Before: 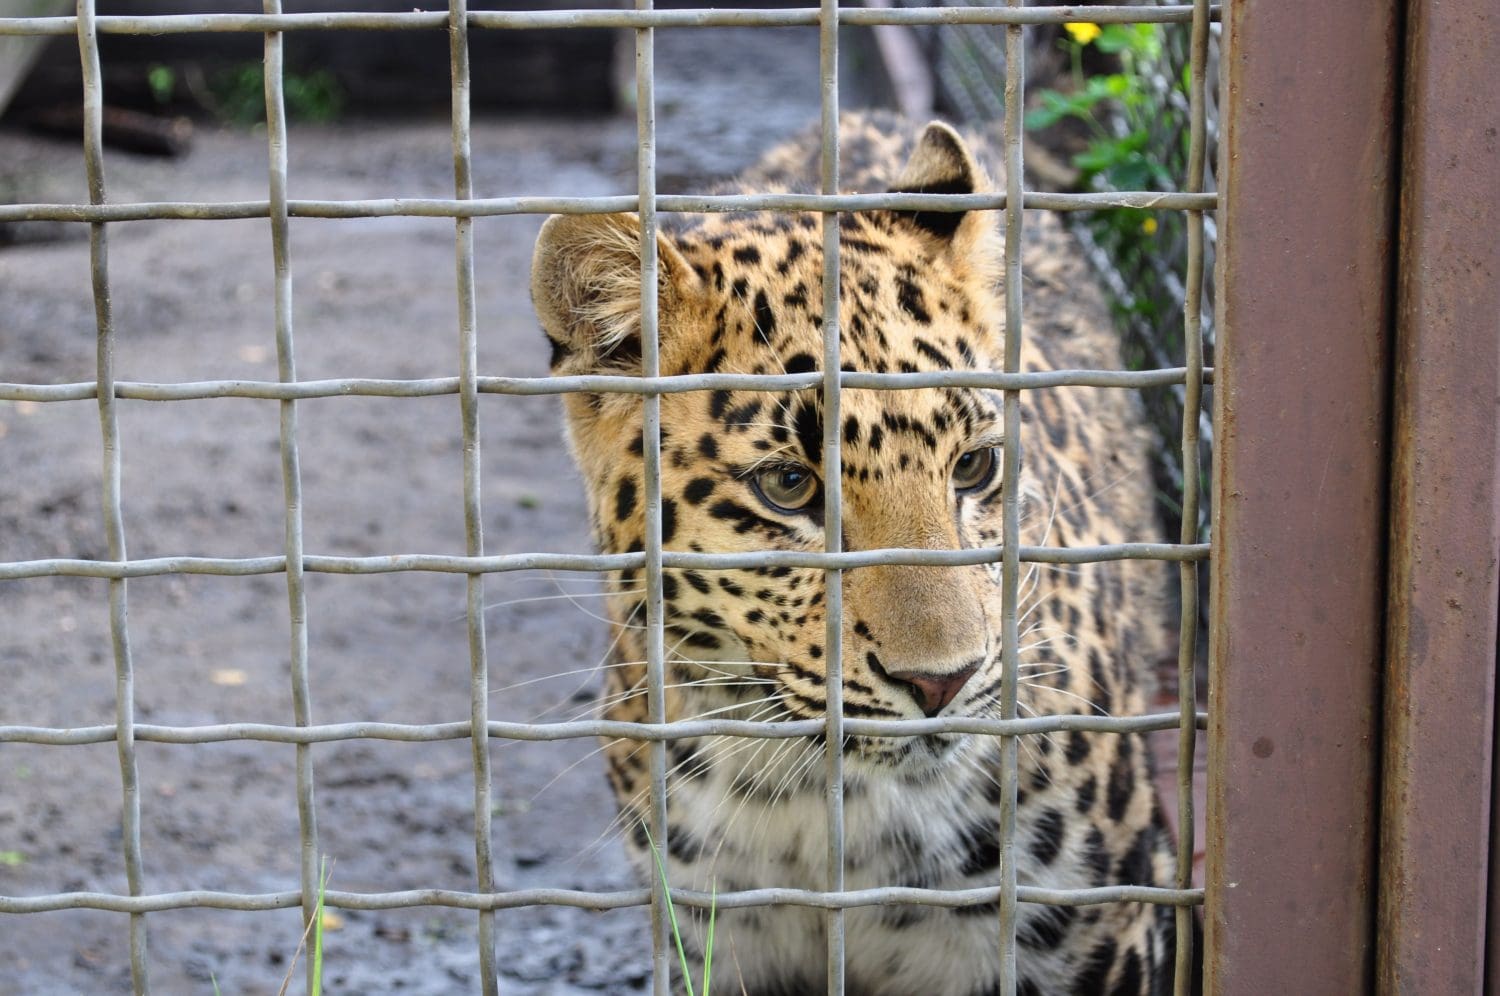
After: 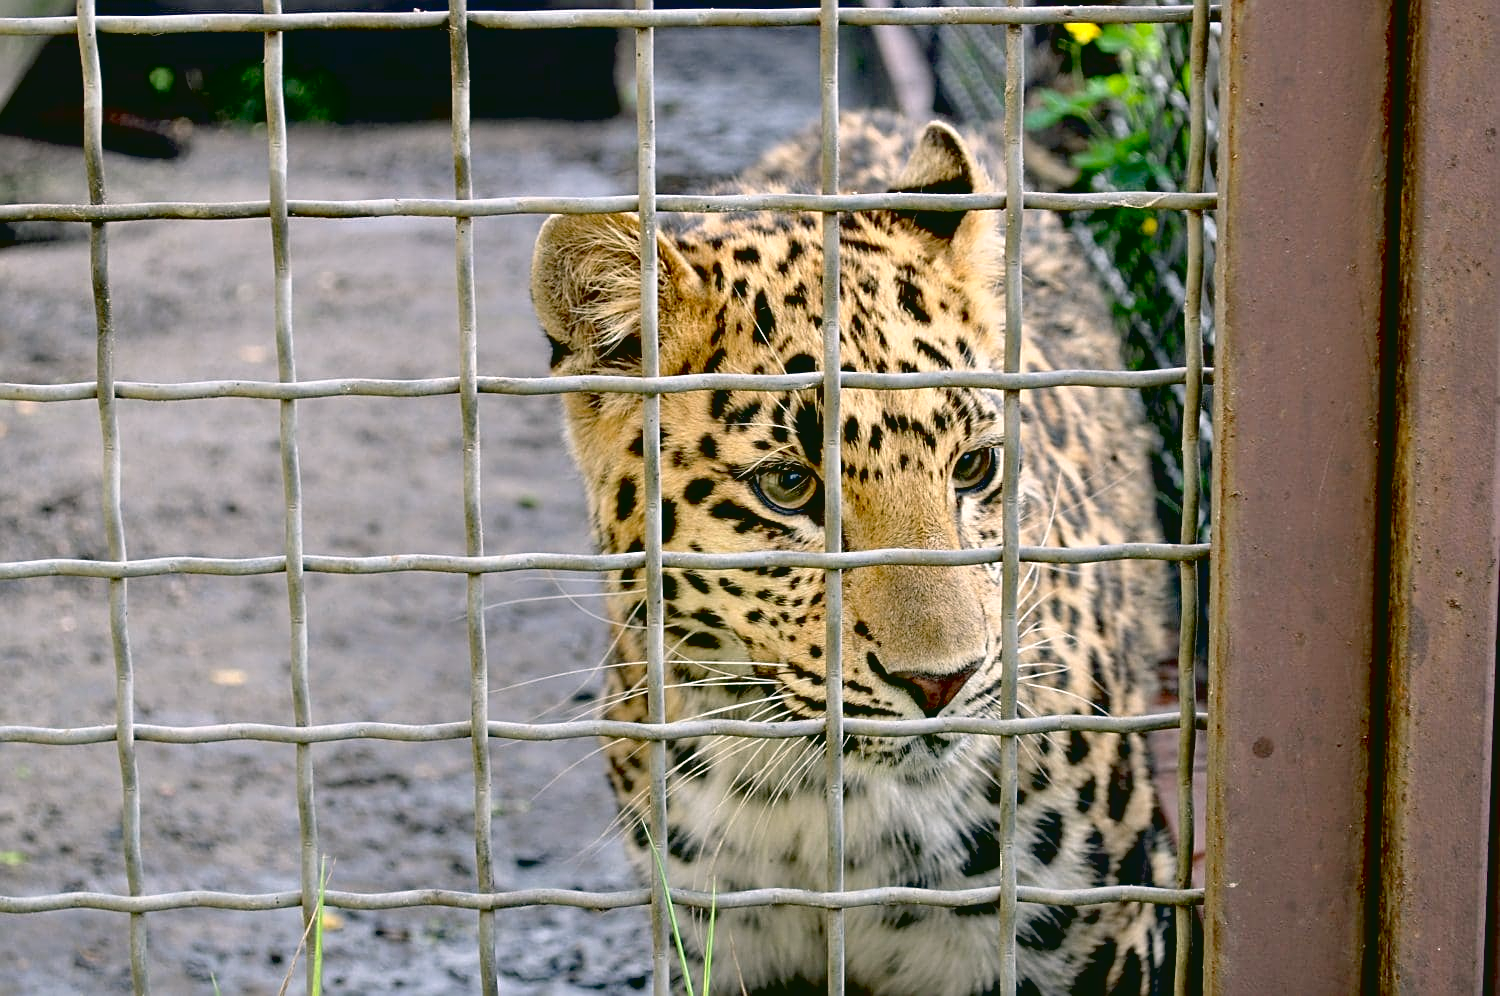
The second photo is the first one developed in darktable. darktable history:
color correction: highlights a* 4.47, highlights b* 4.98, shadows a* -6.98, shadows b* 4.87
contrast brightness saturation: contrast -0.097, saturation -0.083
sharpen: on, module defaults
exposure: black level correction 0.031, exposure 0.306 EV, compensate highlight preservation false
